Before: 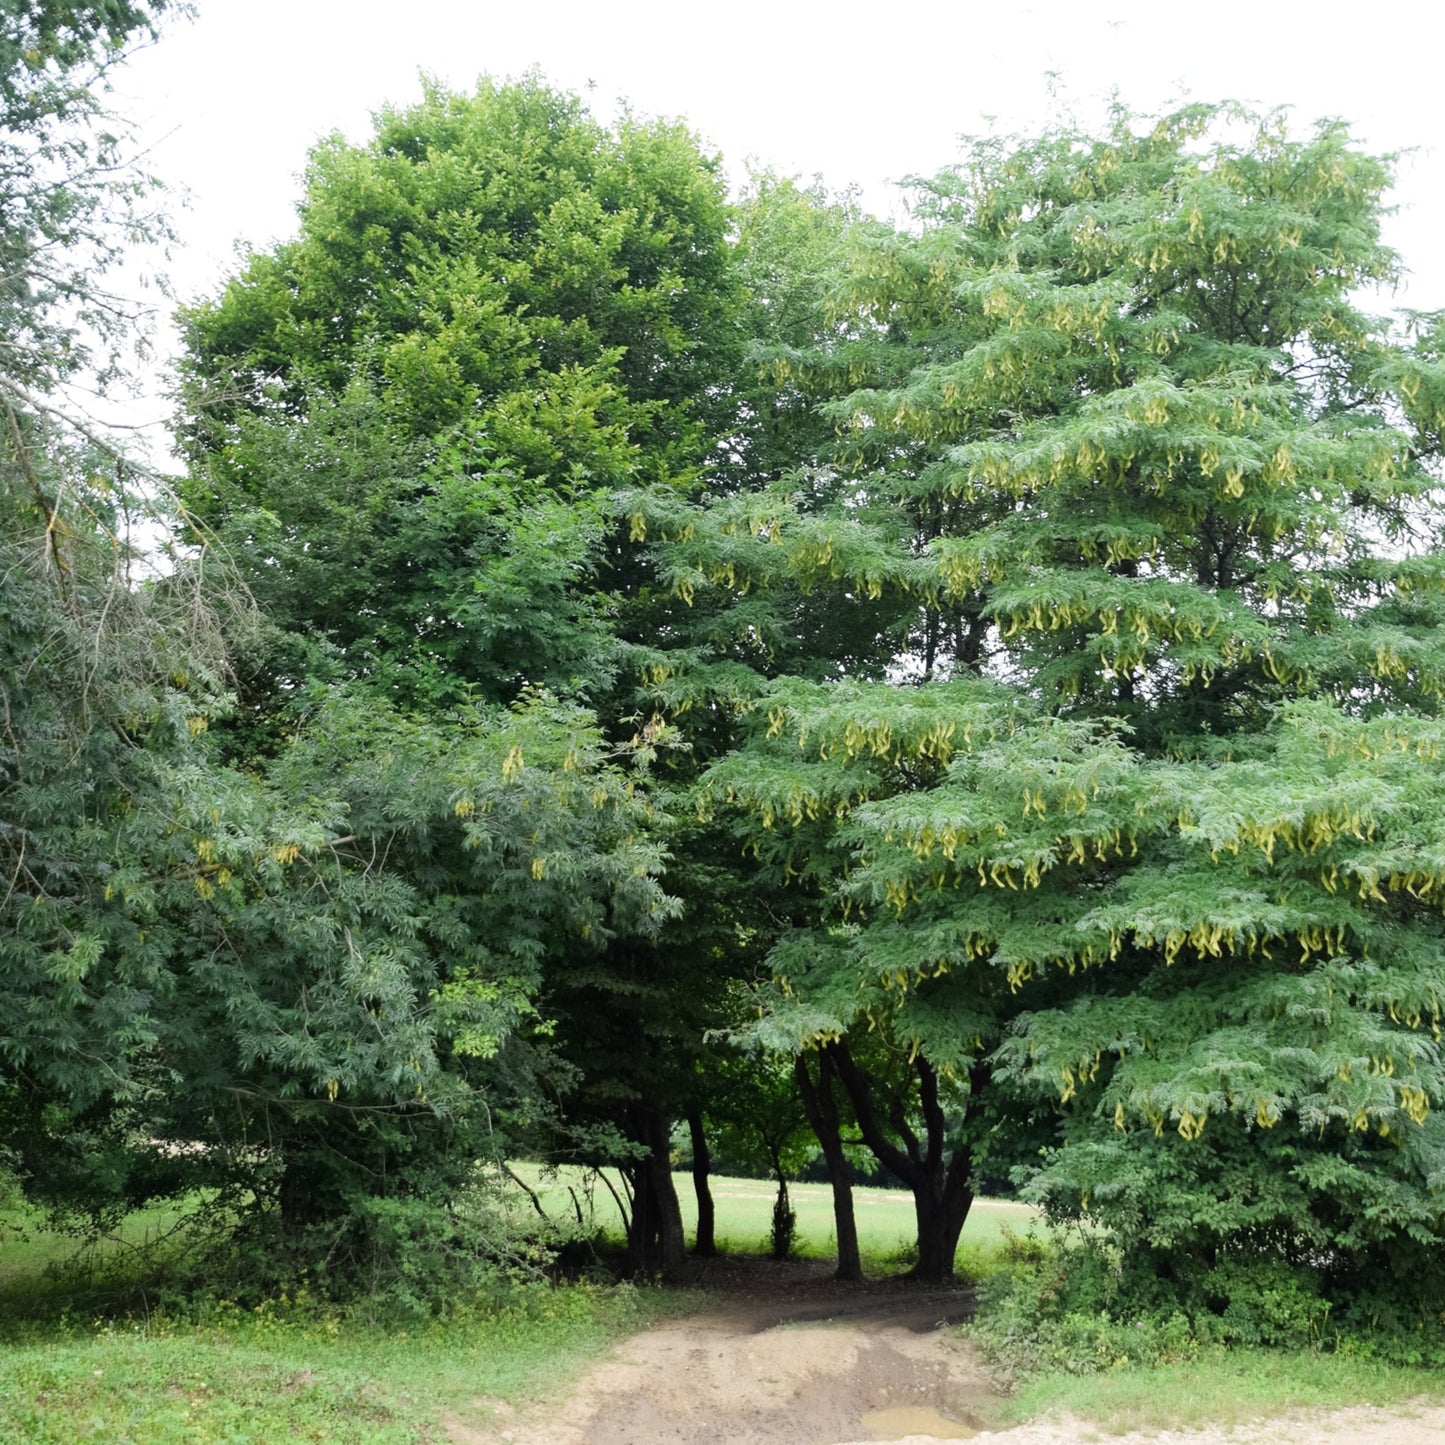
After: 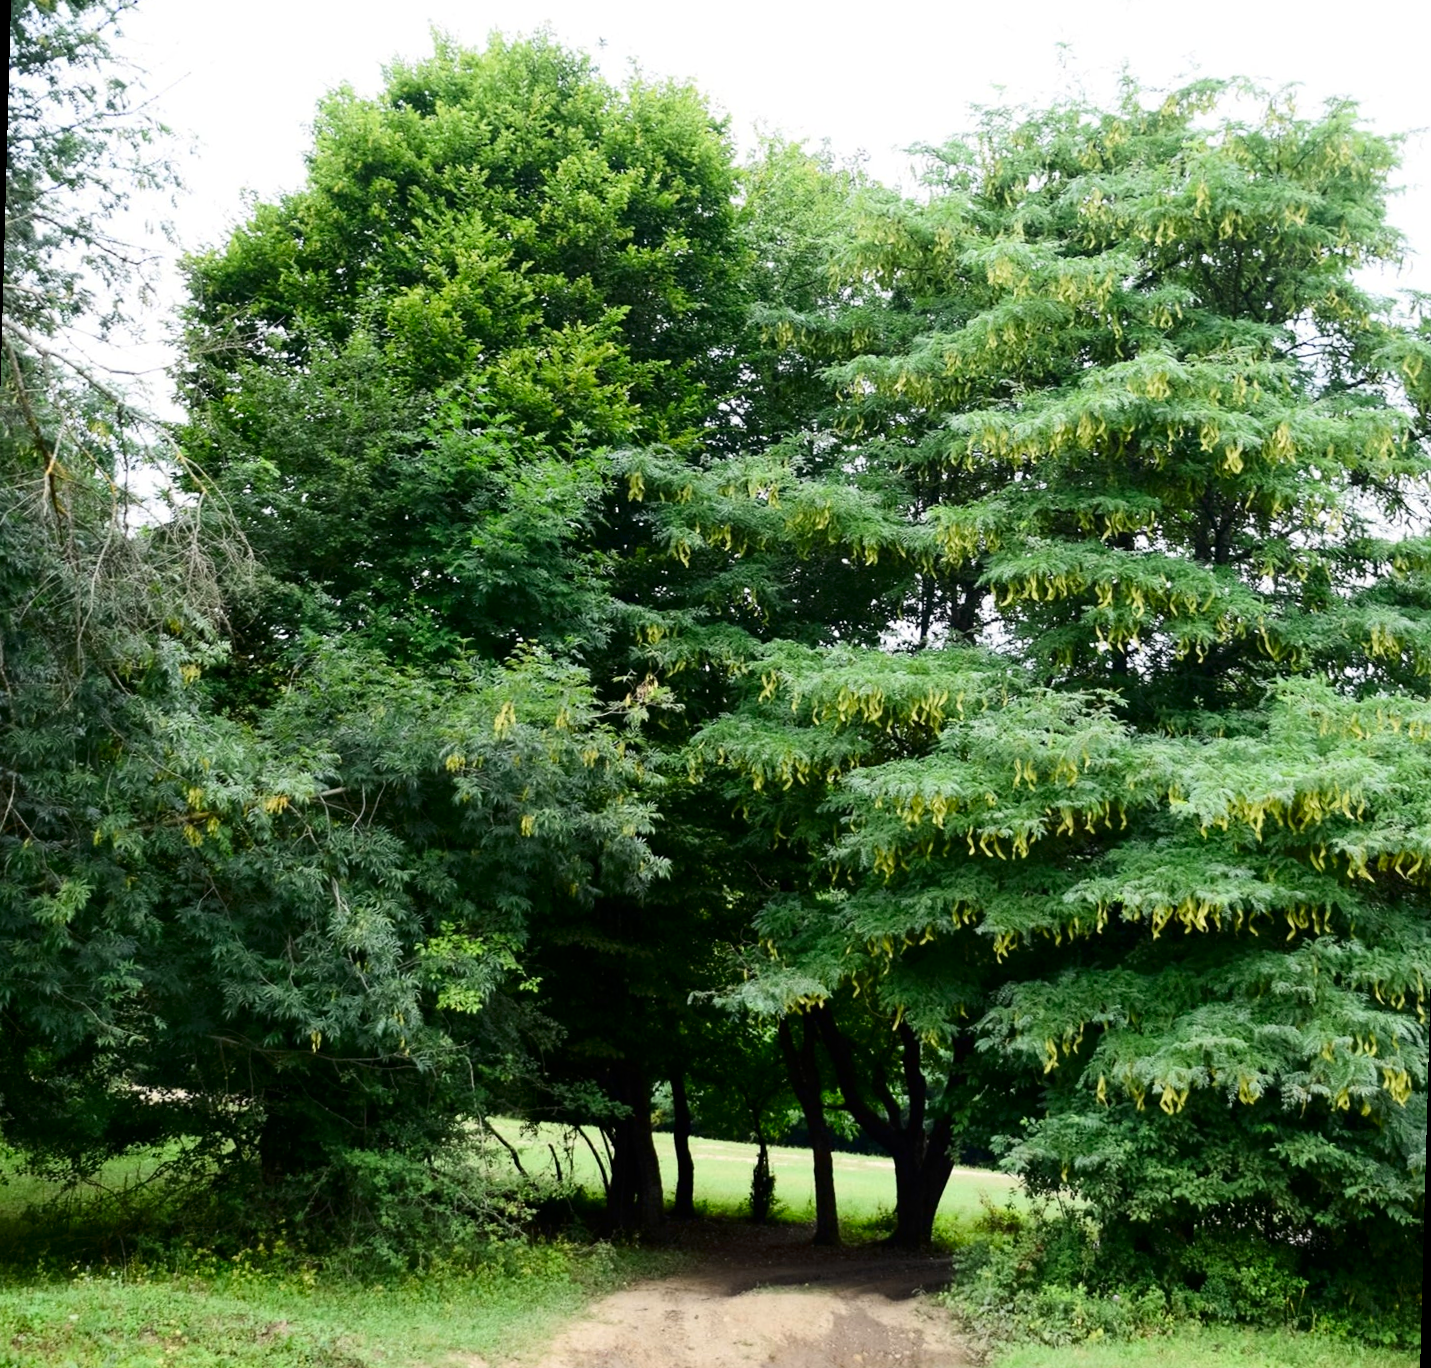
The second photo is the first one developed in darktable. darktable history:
white balance: red 1, blue 1
rotate and perspective: rotation 1.57°, crop left 0.018, crop right 0.982, crop top 0.039, crop bottom 0.961
contrast brightness saturation: contrast 0.21, brightness -0.11, saturation 0.21
